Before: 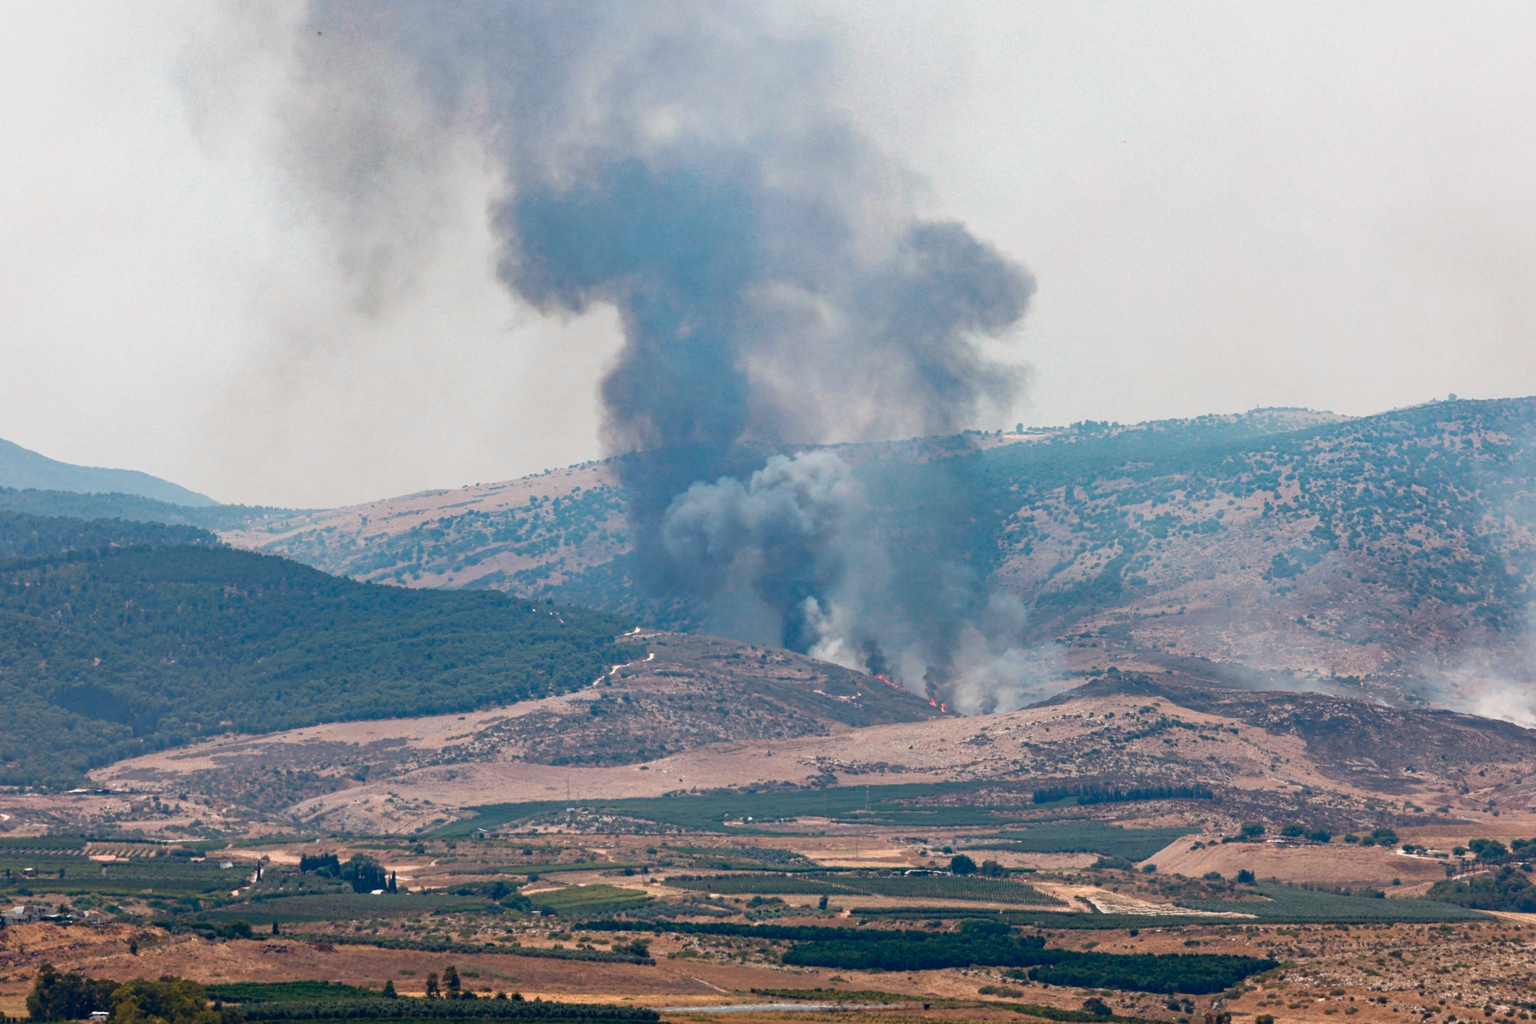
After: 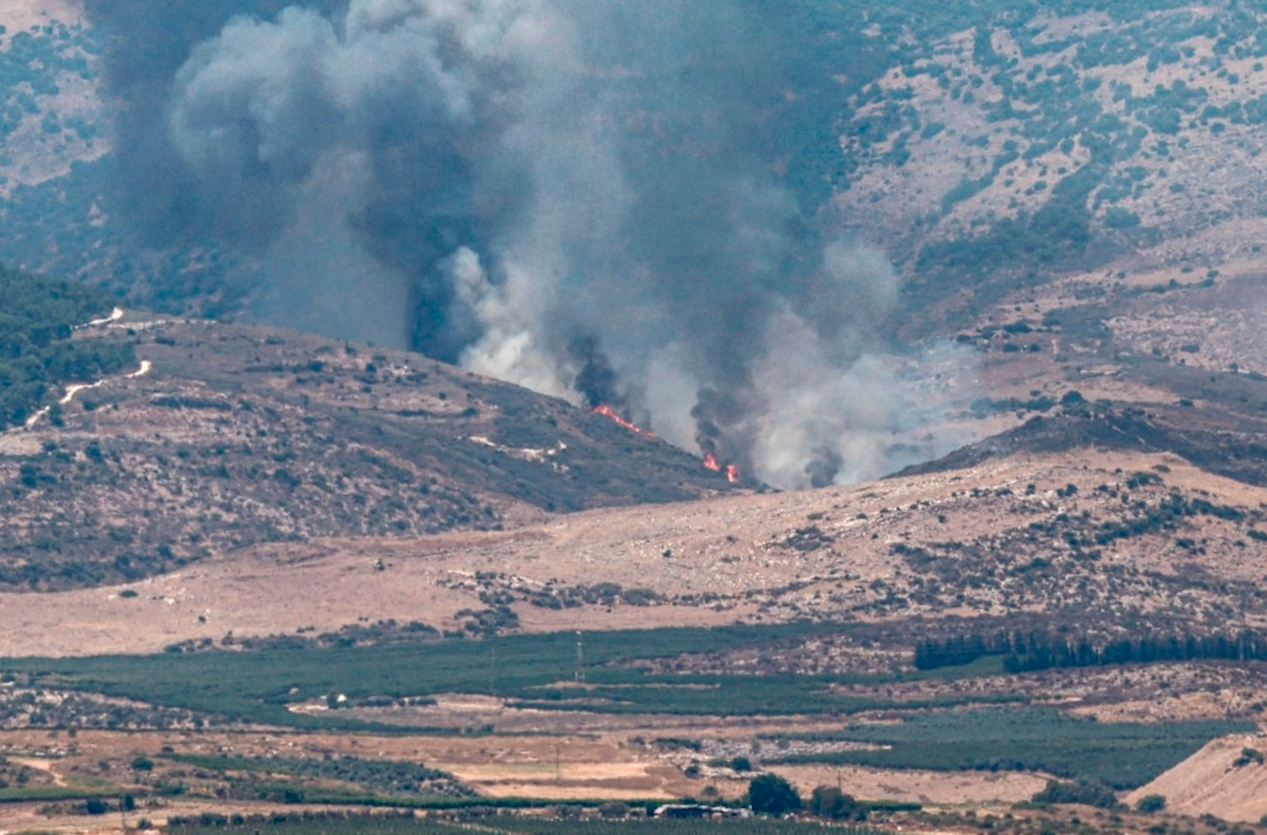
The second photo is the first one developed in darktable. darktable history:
shadows and highlights: shadows 37.27, highlights -28.18, soften with gaussian
rotate and perspective: rotation 0.226°, lens shift (vertical) -0.042, crop left 0.023, crop right 0.982, crop top 0.006, crop bottom 0.994
tone equalizer: on, module defaults
crop: left 37.221%, top 45.169%, right 20.63%, bottom 13.777%
tone curve: curves: ch0 [(0, 0) (0.584, 0.595) (1, 1)], preserve colors none
local contrast: highlights 99%, shadows 86%, detail 160%, midtone range 0.2
